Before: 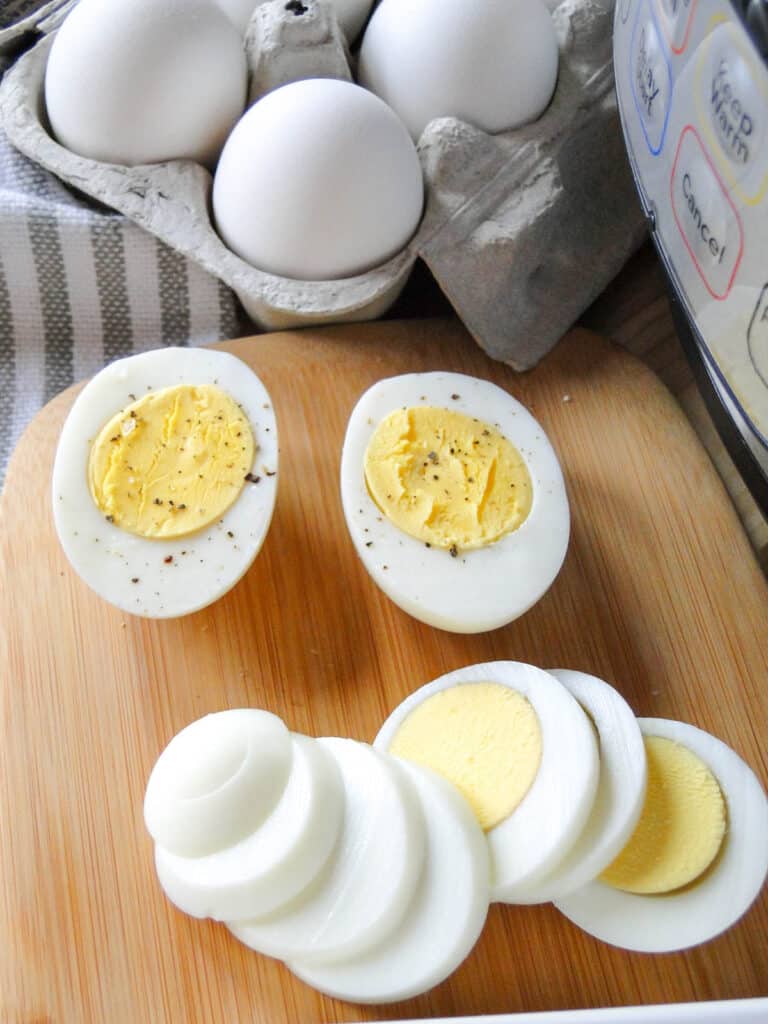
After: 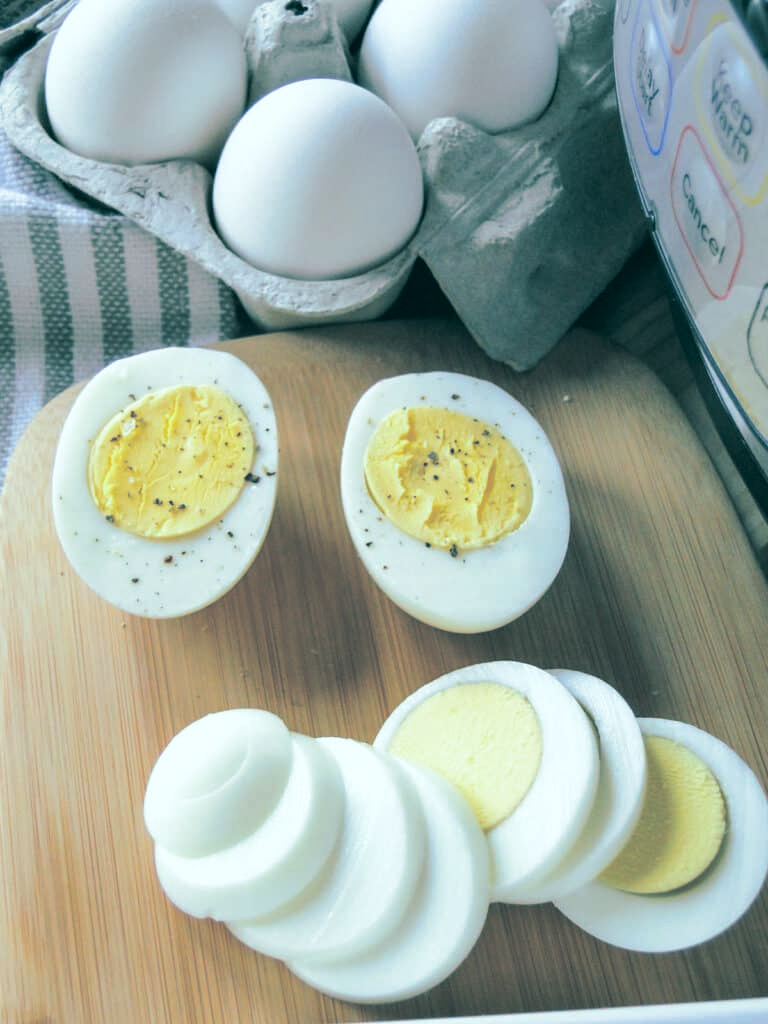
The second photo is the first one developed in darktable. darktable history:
split-toning: shadows › hue 186.43°, highlights › hue 49.29°, compress 30.29%
color balance: lift [1.003, 0.993, 1.001, 1.007], gamma [1.018, 1.072, 0.959, 0.928], gain [0.974, 0.873, 1.031, 1.127]
